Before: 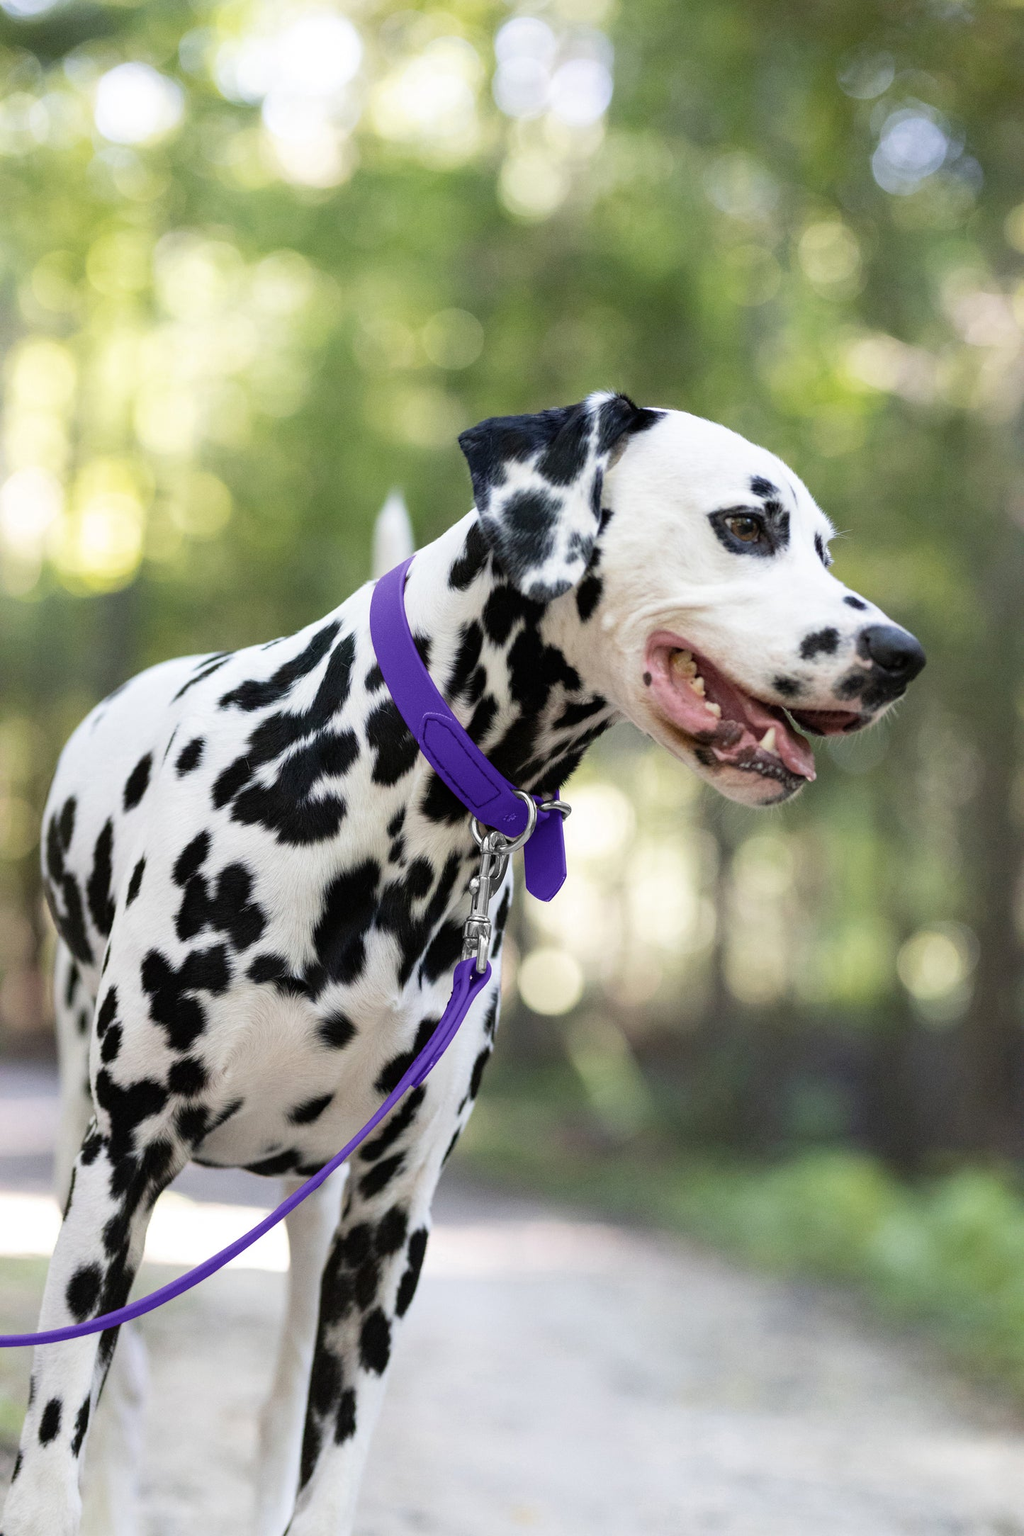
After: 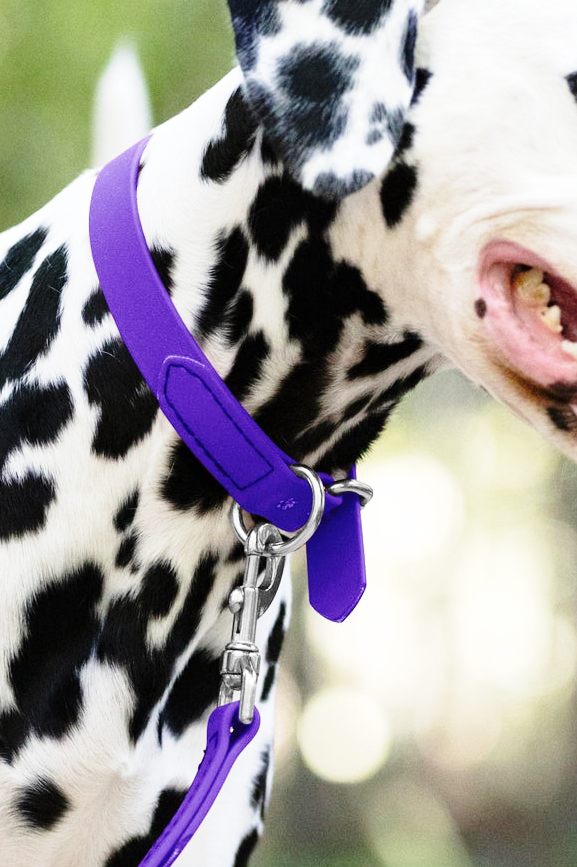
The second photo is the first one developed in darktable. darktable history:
crop: left 30%, top 30%, right 30%, bottom 30%
base curve: curves: ch0 [(0, 0) (0.028, 0.03) (0.121, 0.232) (0.46, 0.748) (0.859, 0.968) (1, 1)], preserve colors none
